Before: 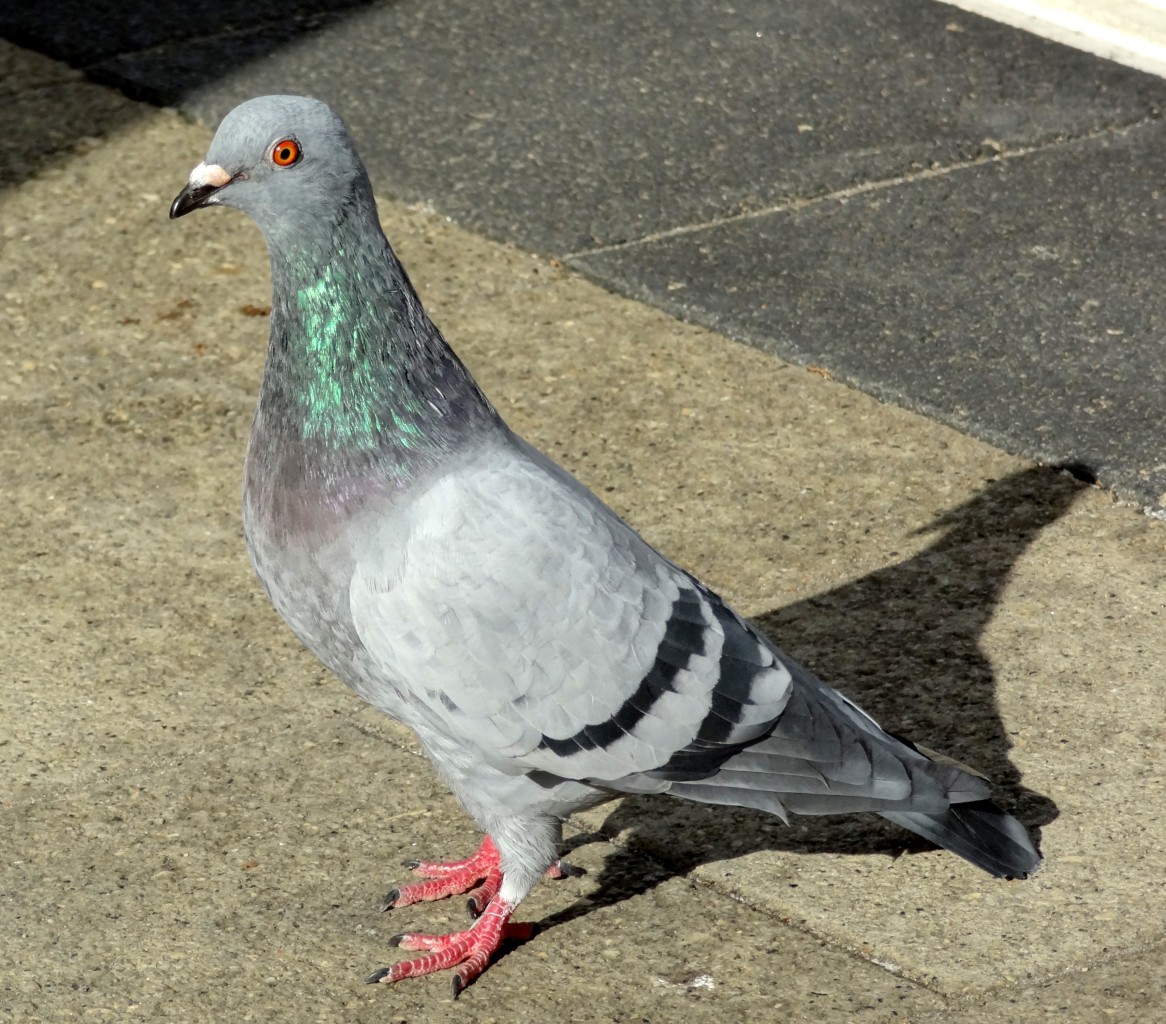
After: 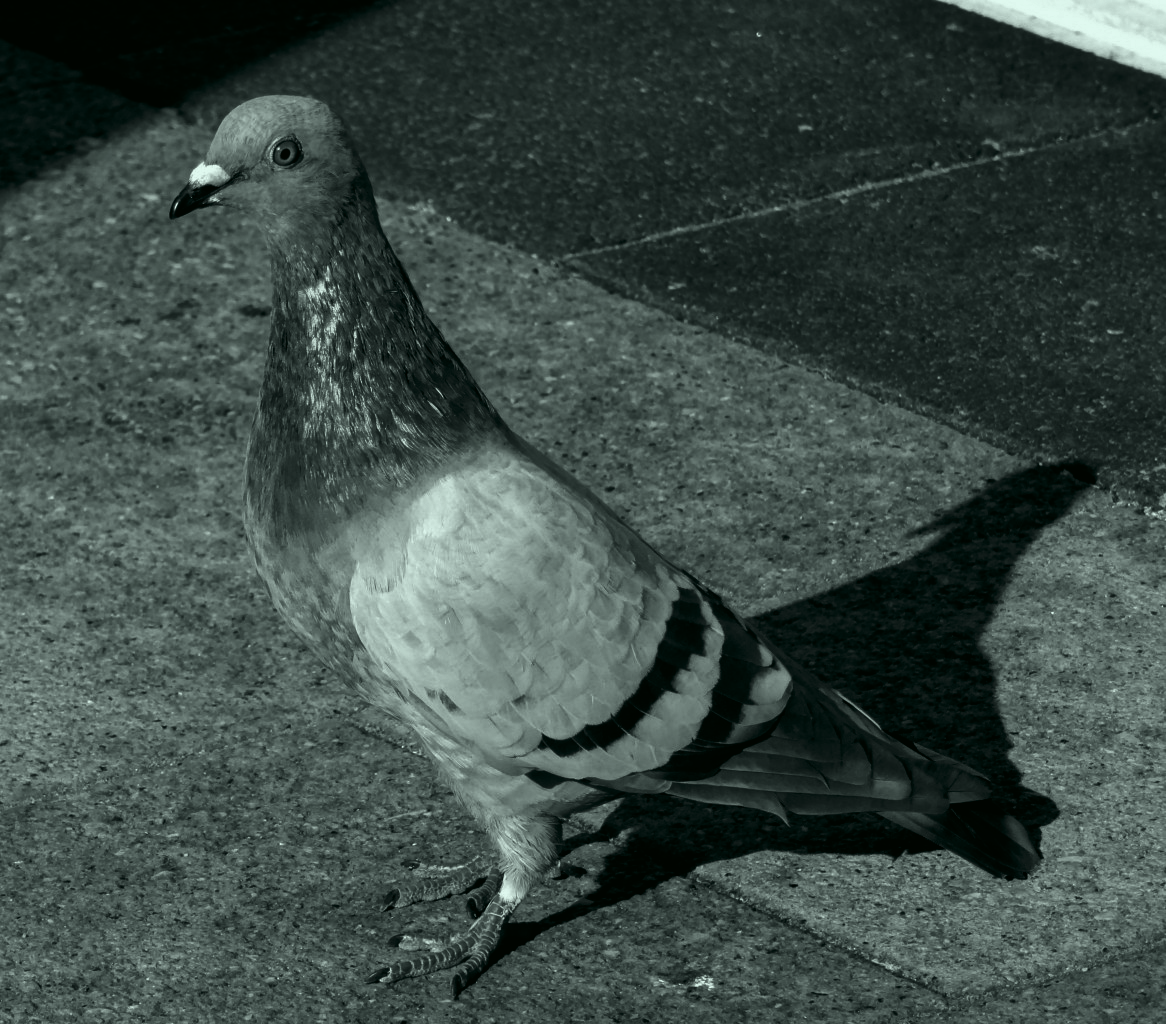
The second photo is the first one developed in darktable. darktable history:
contrast brightness saturation: contrast -0.03, brightness -0.59, saturation -1
color correction: highlights a* -7.33, highlights b* 1.26, shadows a* -3.55, saturation 1.4
white balance: red 0.967, blue 1.049
